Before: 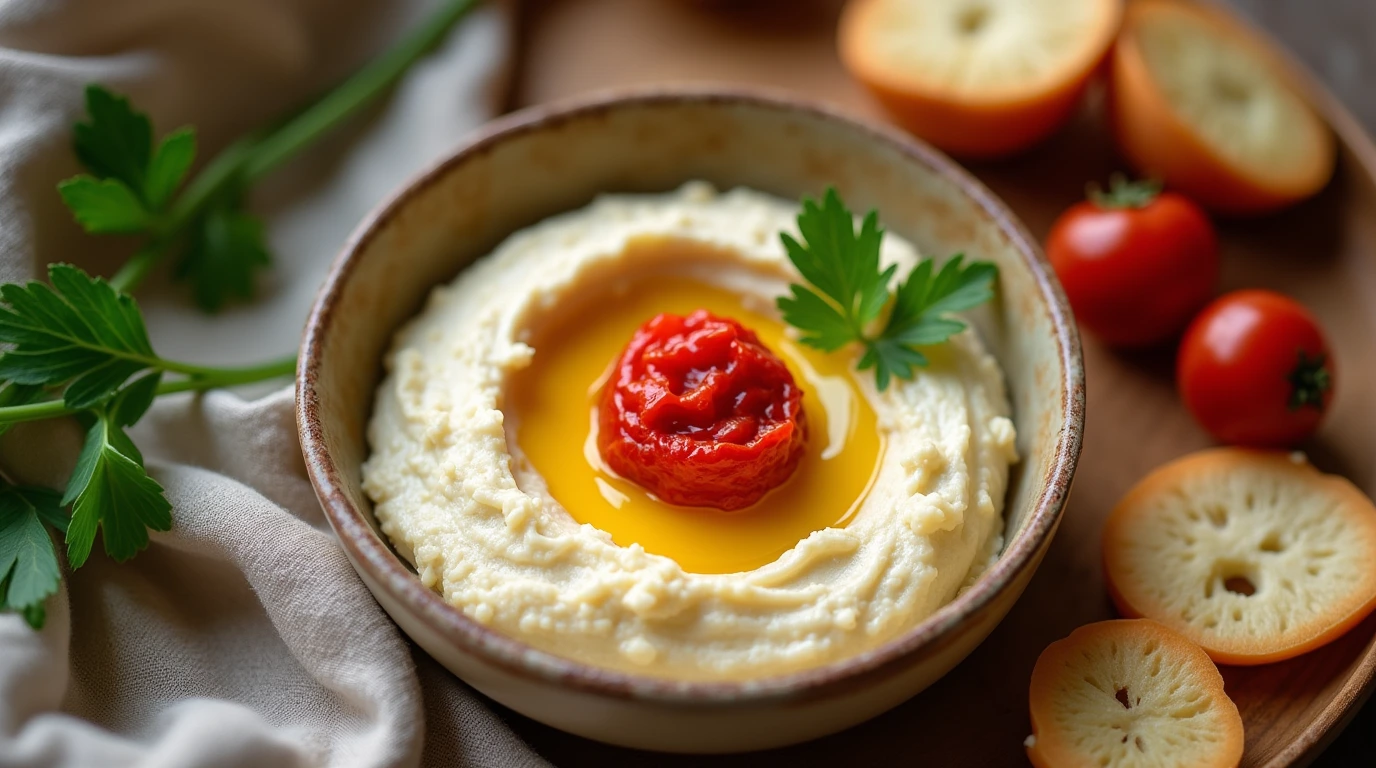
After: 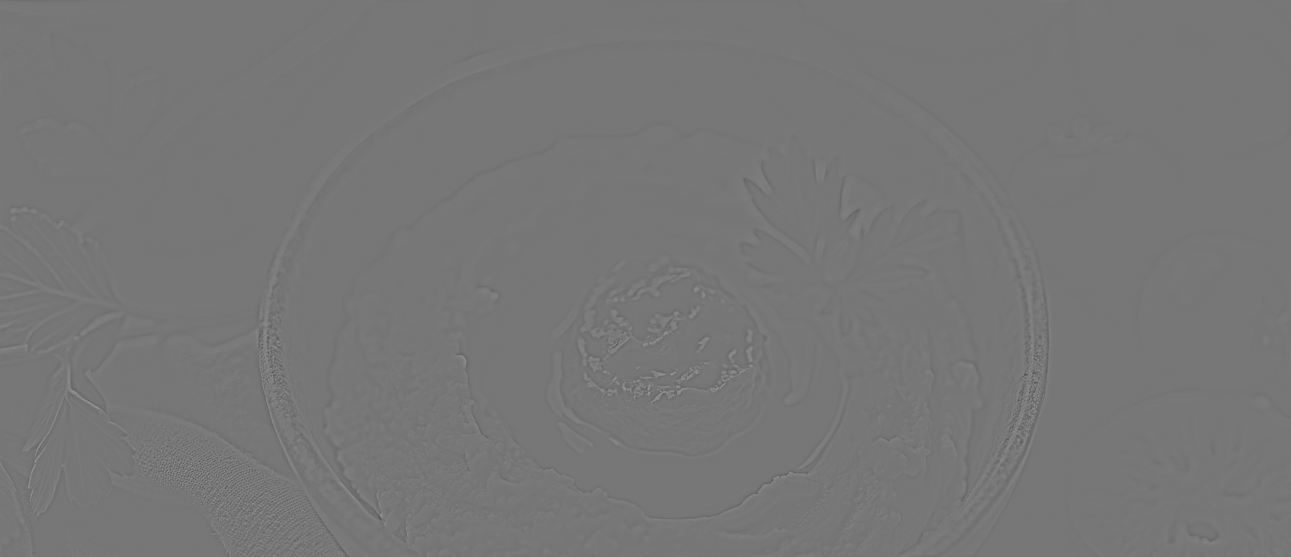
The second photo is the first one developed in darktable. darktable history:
crop: left 2.737%, top 7.287%, right 3.421%, bottom 20.179%
highpass: sharpness 9.84%, contrast boost 9.94%
